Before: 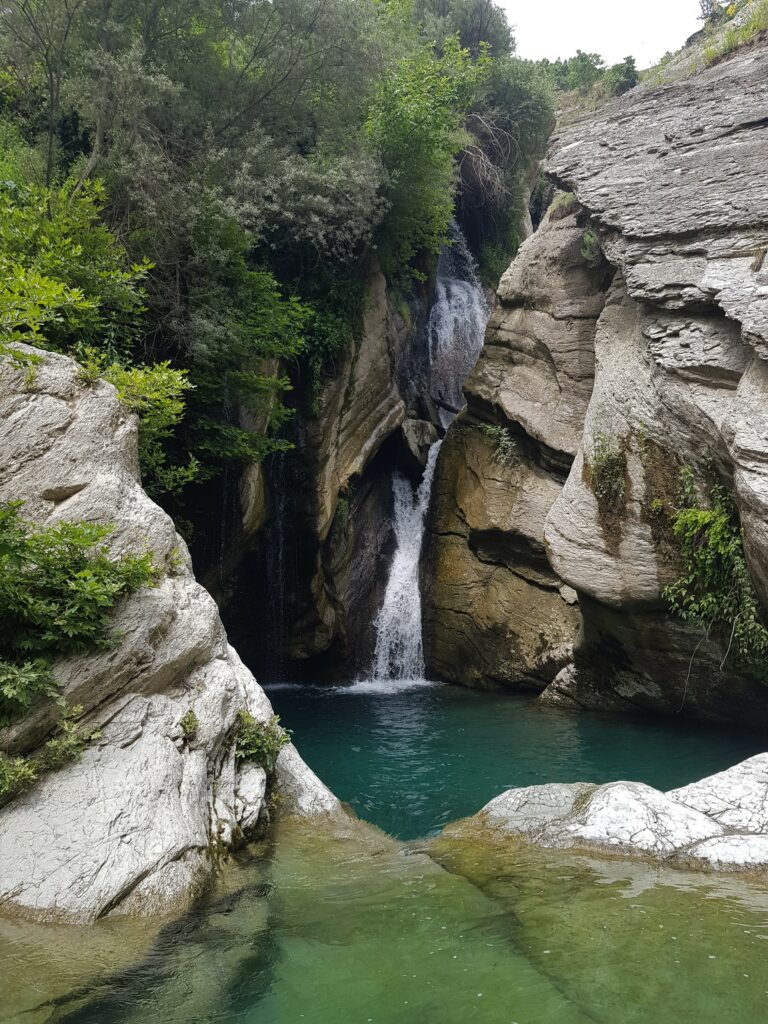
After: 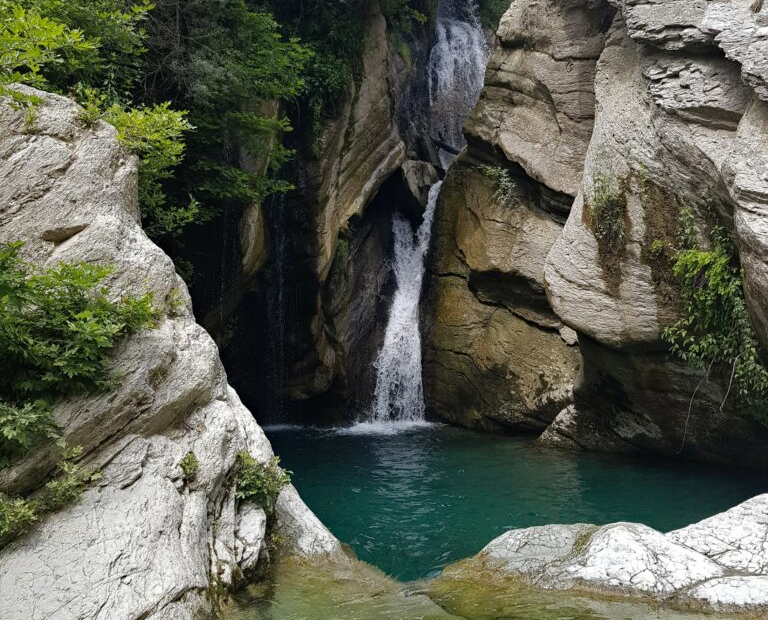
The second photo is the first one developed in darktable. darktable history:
haze removal: compatibility mode true, adaptive false
crop and rotate: top 25.379%, bottom 13.985%
